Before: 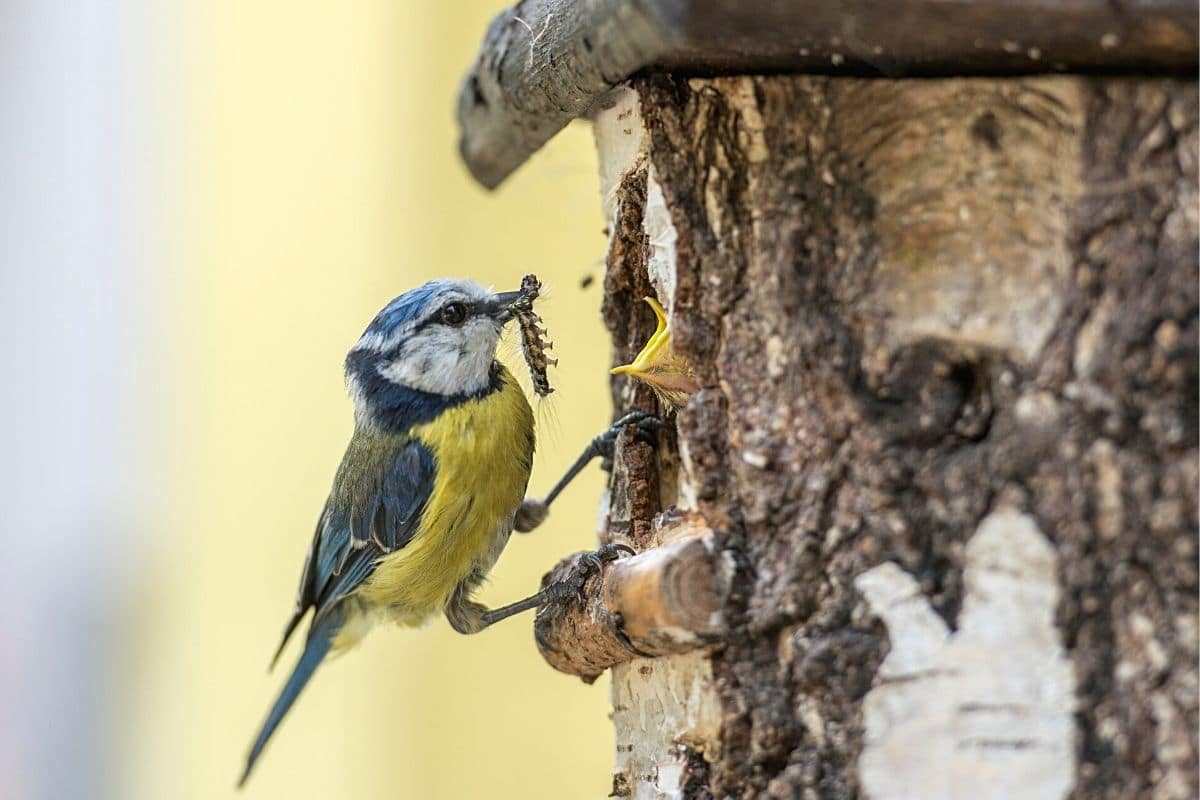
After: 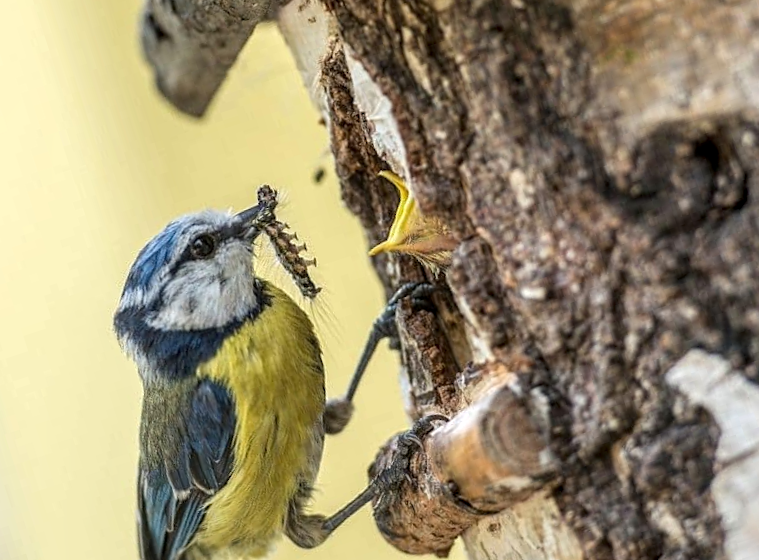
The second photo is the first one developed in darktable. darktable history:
local contrast: on, module defaults
exposure: compensate highlight preservation false
crop and rotate: angle 17.82°, left 6.778%, right 3.955%, bottom 1.058%
